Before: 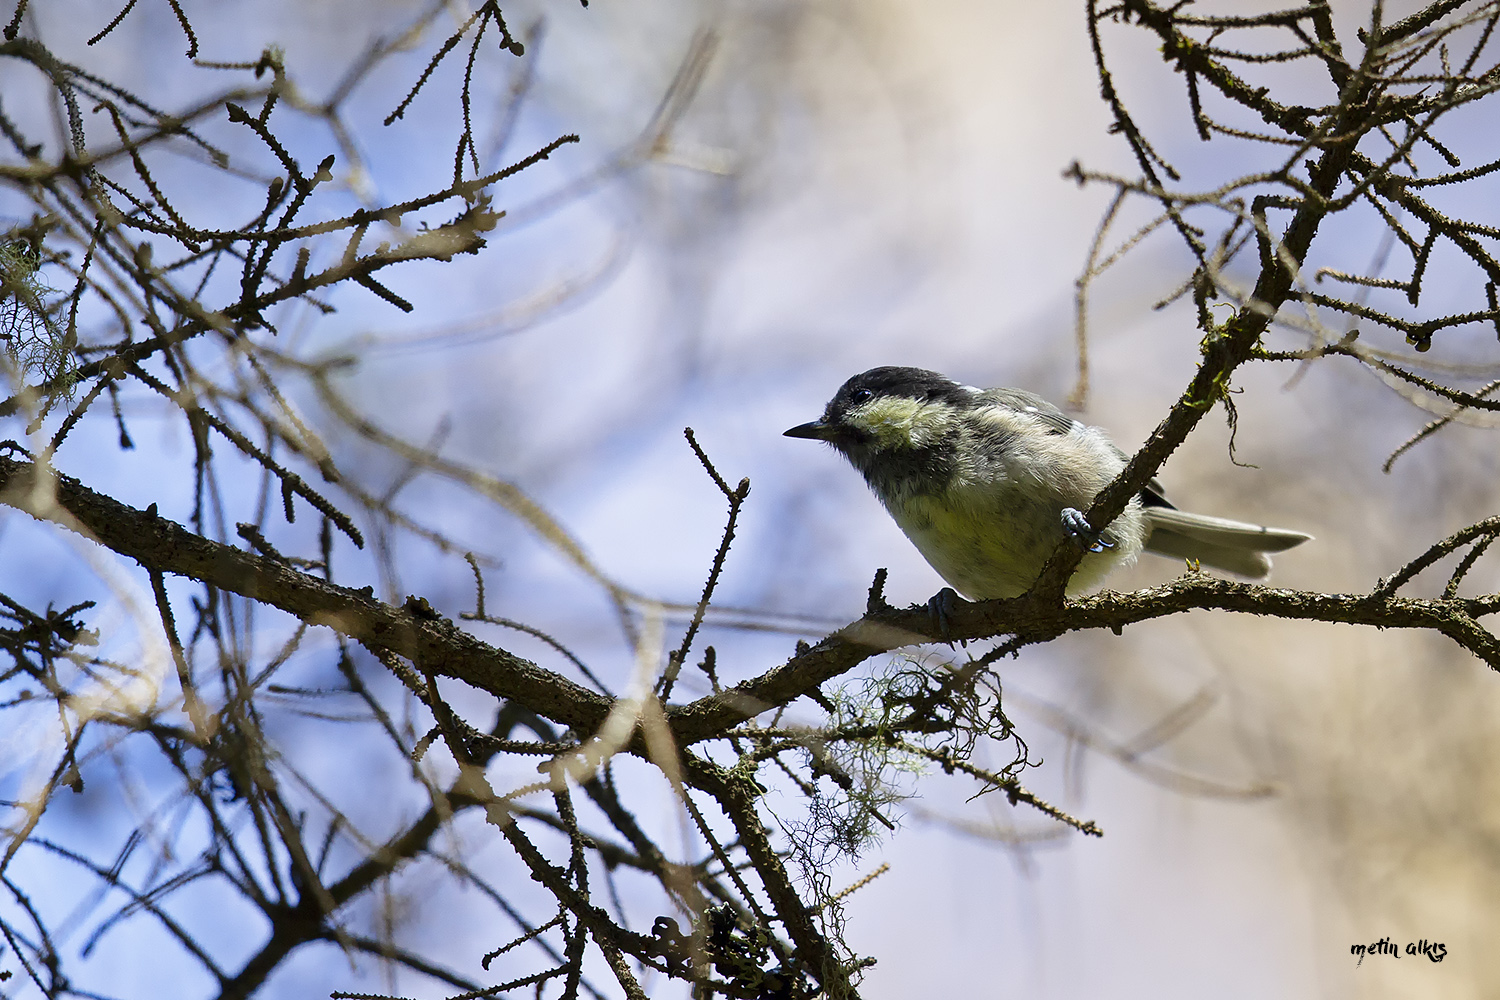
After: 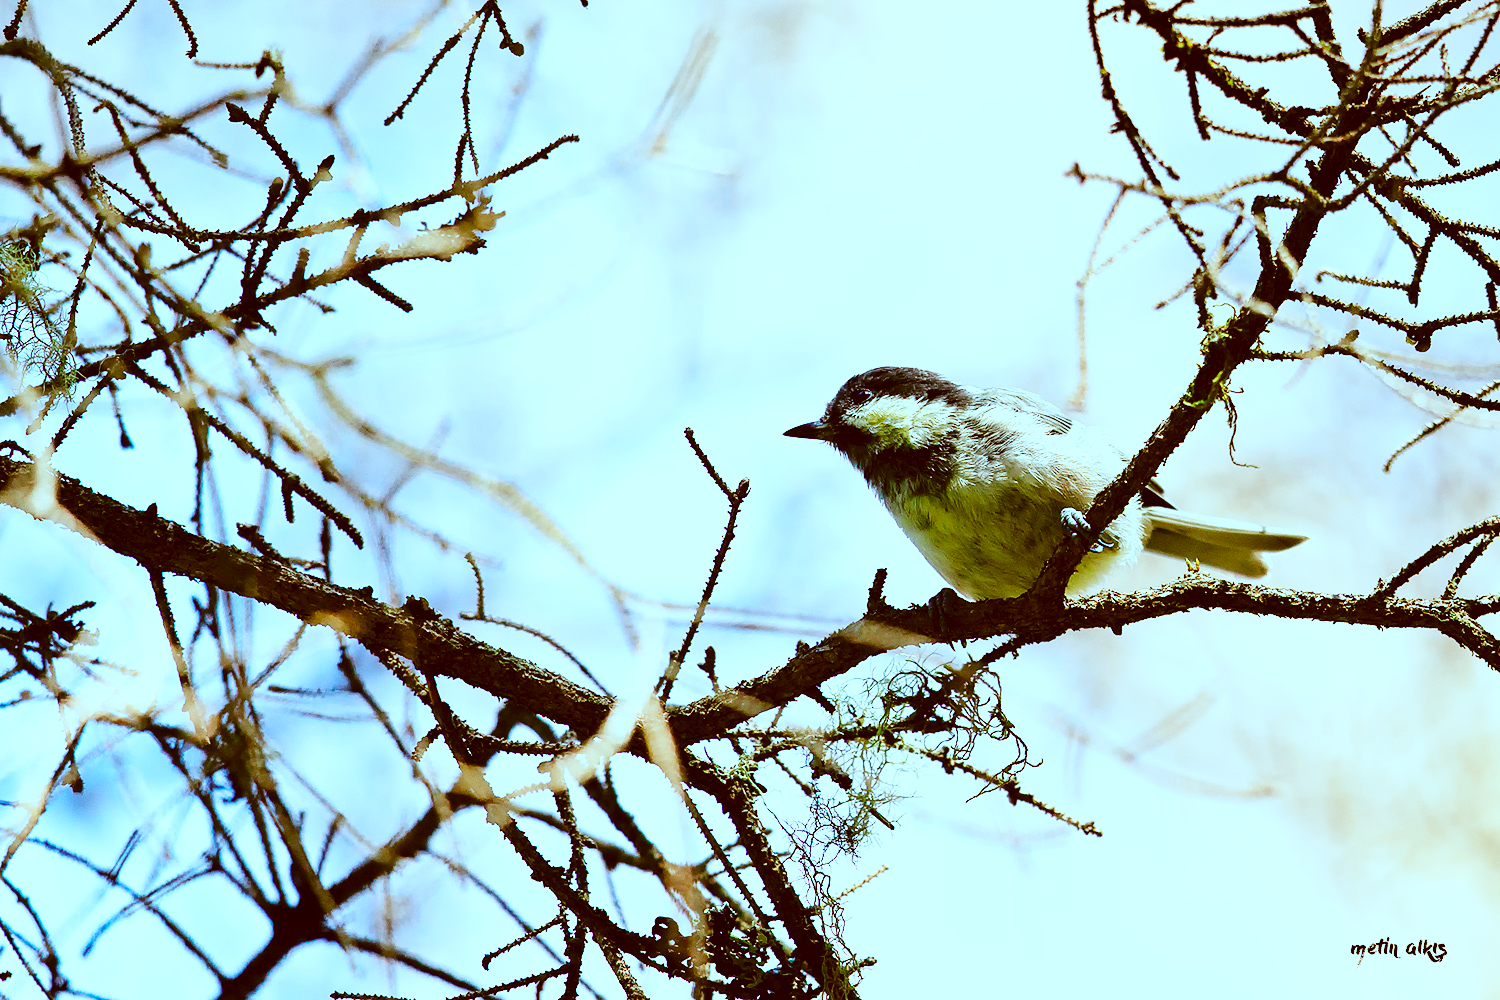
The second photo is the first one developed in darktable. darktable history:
color correction: highlights a* -14.2, highlights b* -16.74, shadows a* 10.69, shadows b* 29.2
base curve: curves: ch0 [(0, 0.003) (0.001, 0.002) (0.006, 0.004) (0.02, 0.022) (0.048, 0.086) (0.094, 0.234) (0.162, 0.431) (0.258, 0.629) (0.385, 0.8) (0.548, 0.918) (0.751, 0.988) (1, 1)], preserve colors none
exposure: exposure 0.086 EV, compensate exposure bias true, compensate highlight preservation false
